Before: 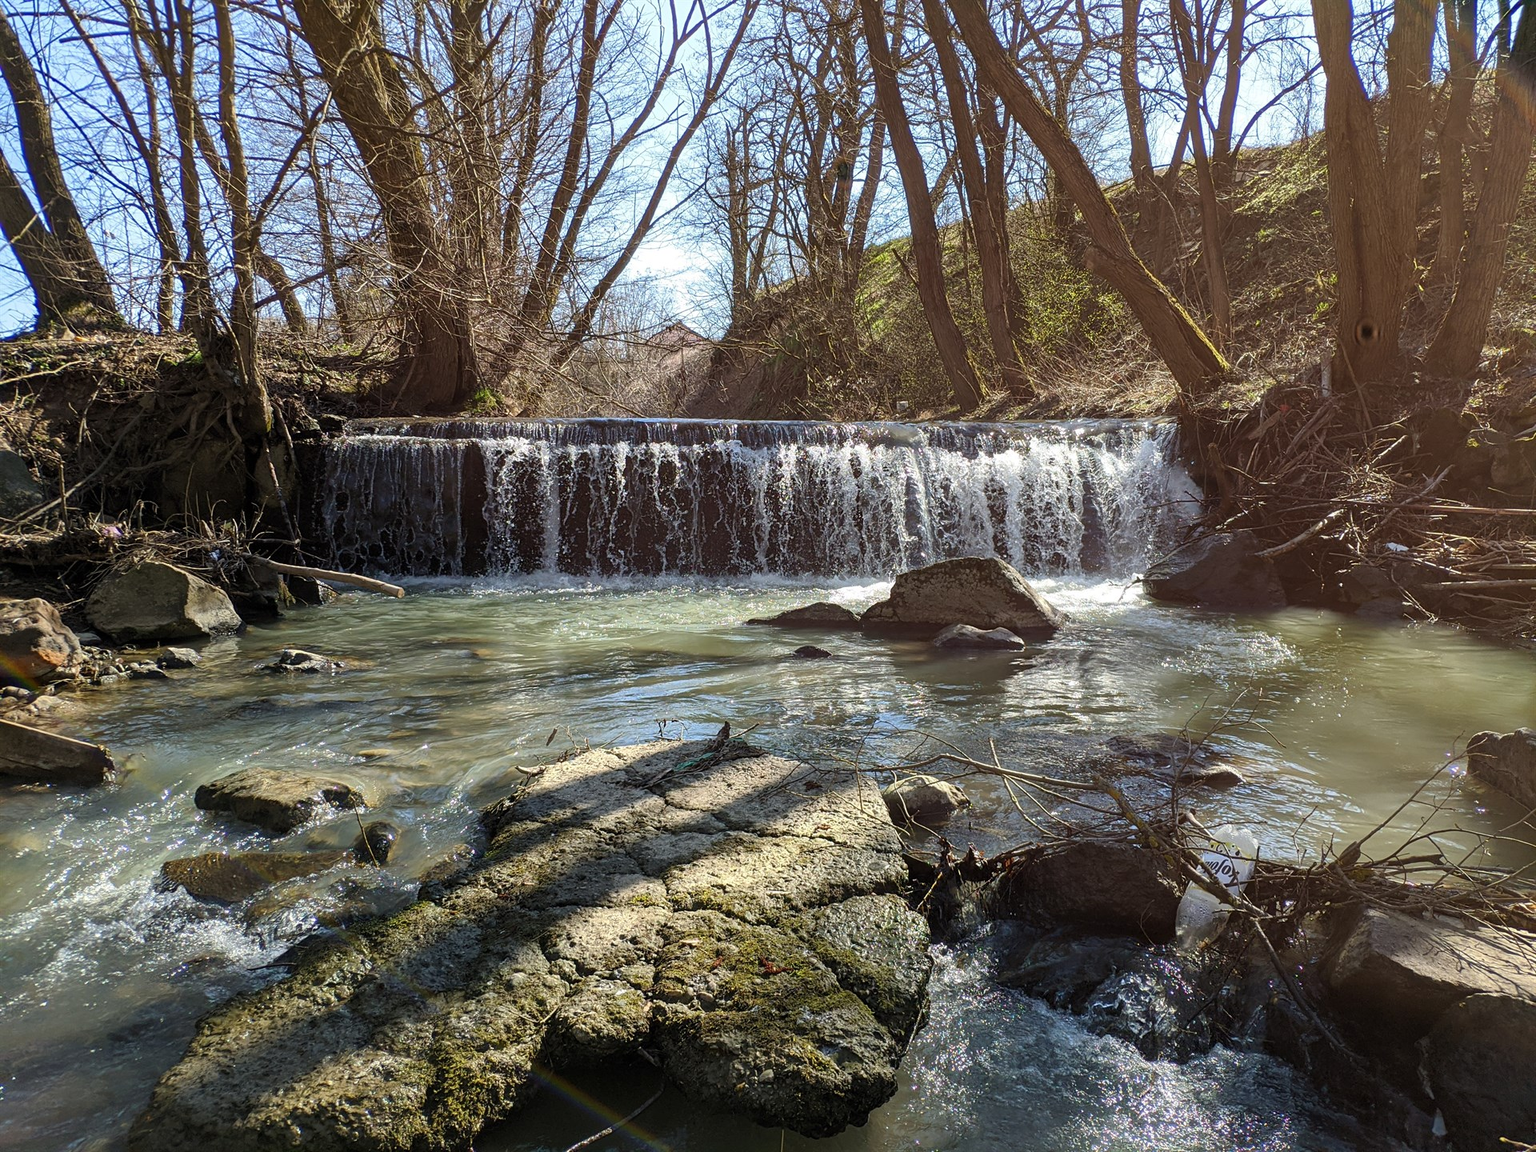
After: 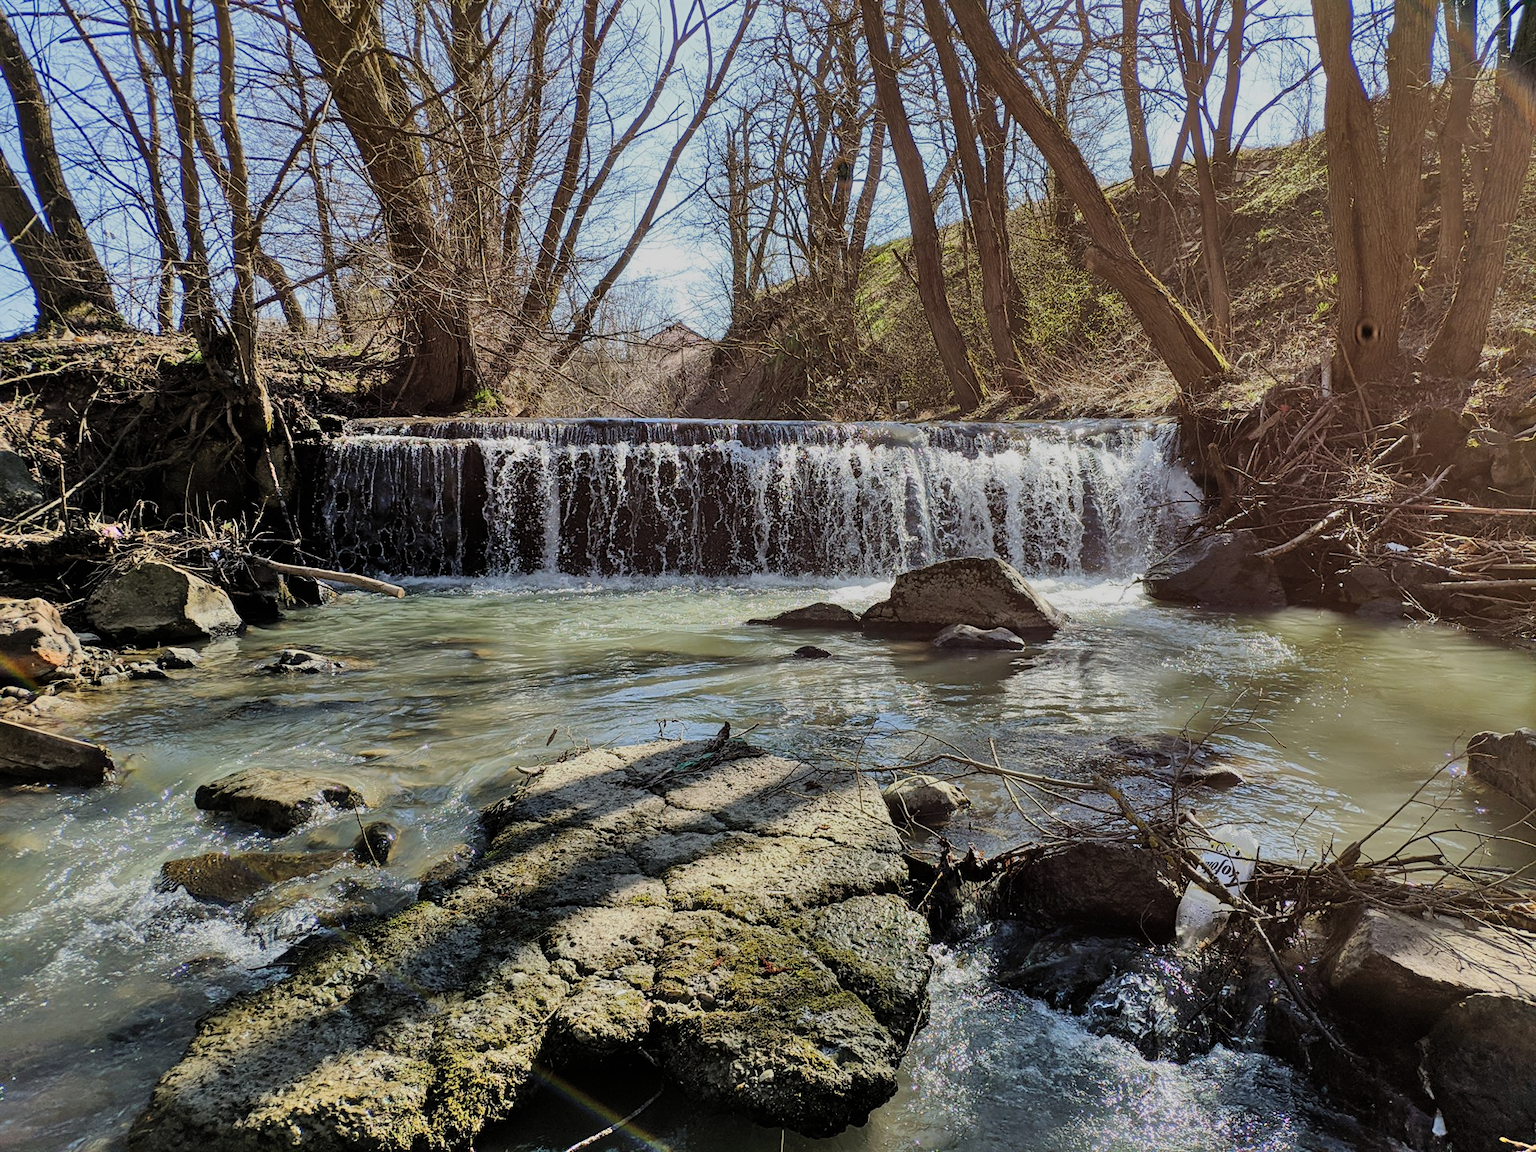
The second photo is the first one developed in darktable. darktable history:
filmic rgb: black relative exposure -7.65 EV, white relative exposure 4.56 EV, hardness 3.61
color balance rgb: global vibrance 6.81%, saturation formula JzAzBz (2021)
shadows and highlights: shadows 60, soften with gaussian
